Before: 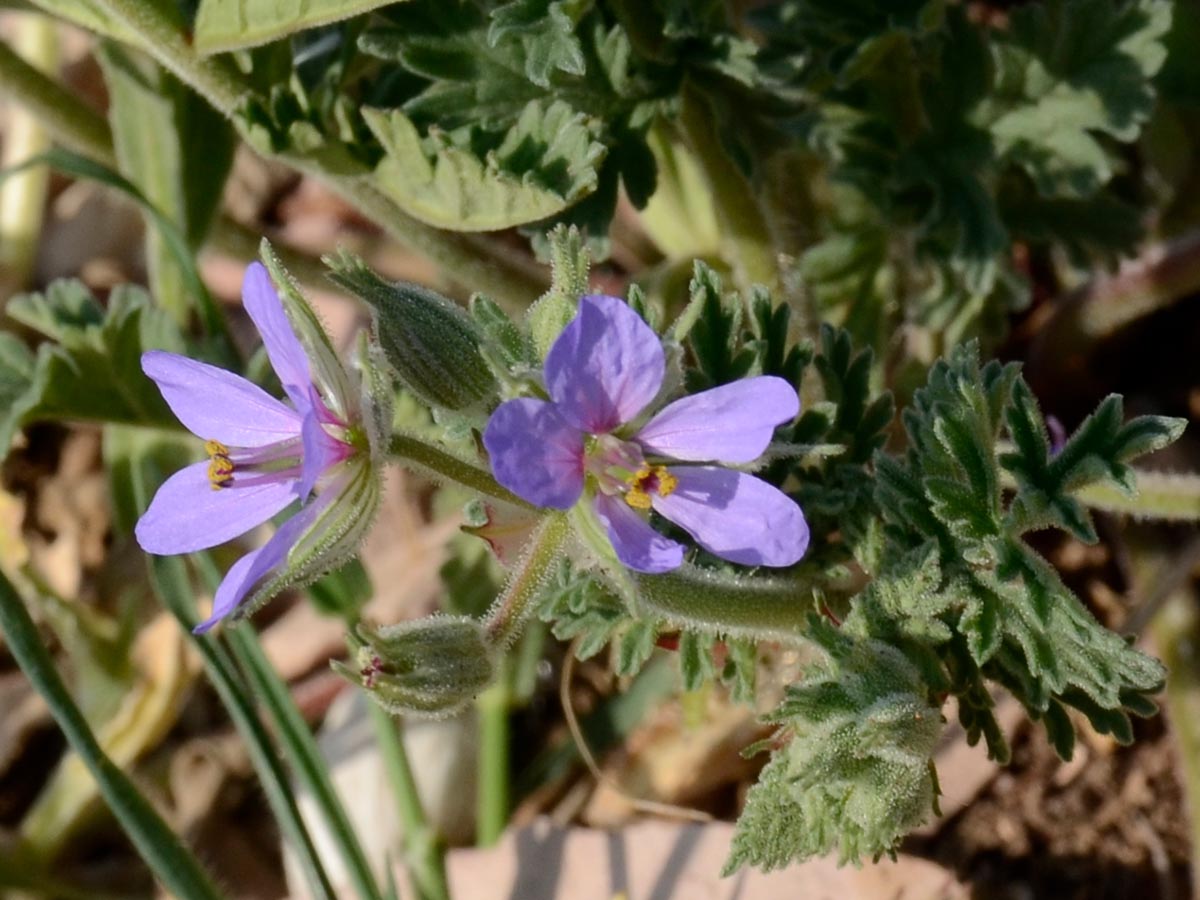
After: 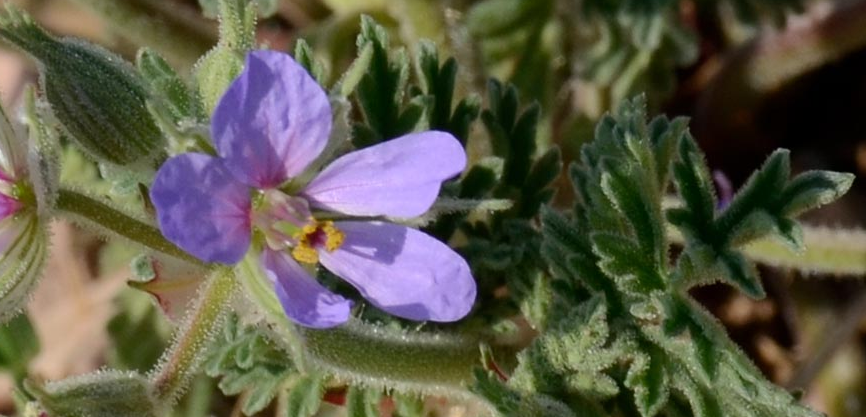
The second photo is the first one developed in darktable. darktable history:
crop and rotate: left 27.815%, top 27.329%, bottom 26.334%
